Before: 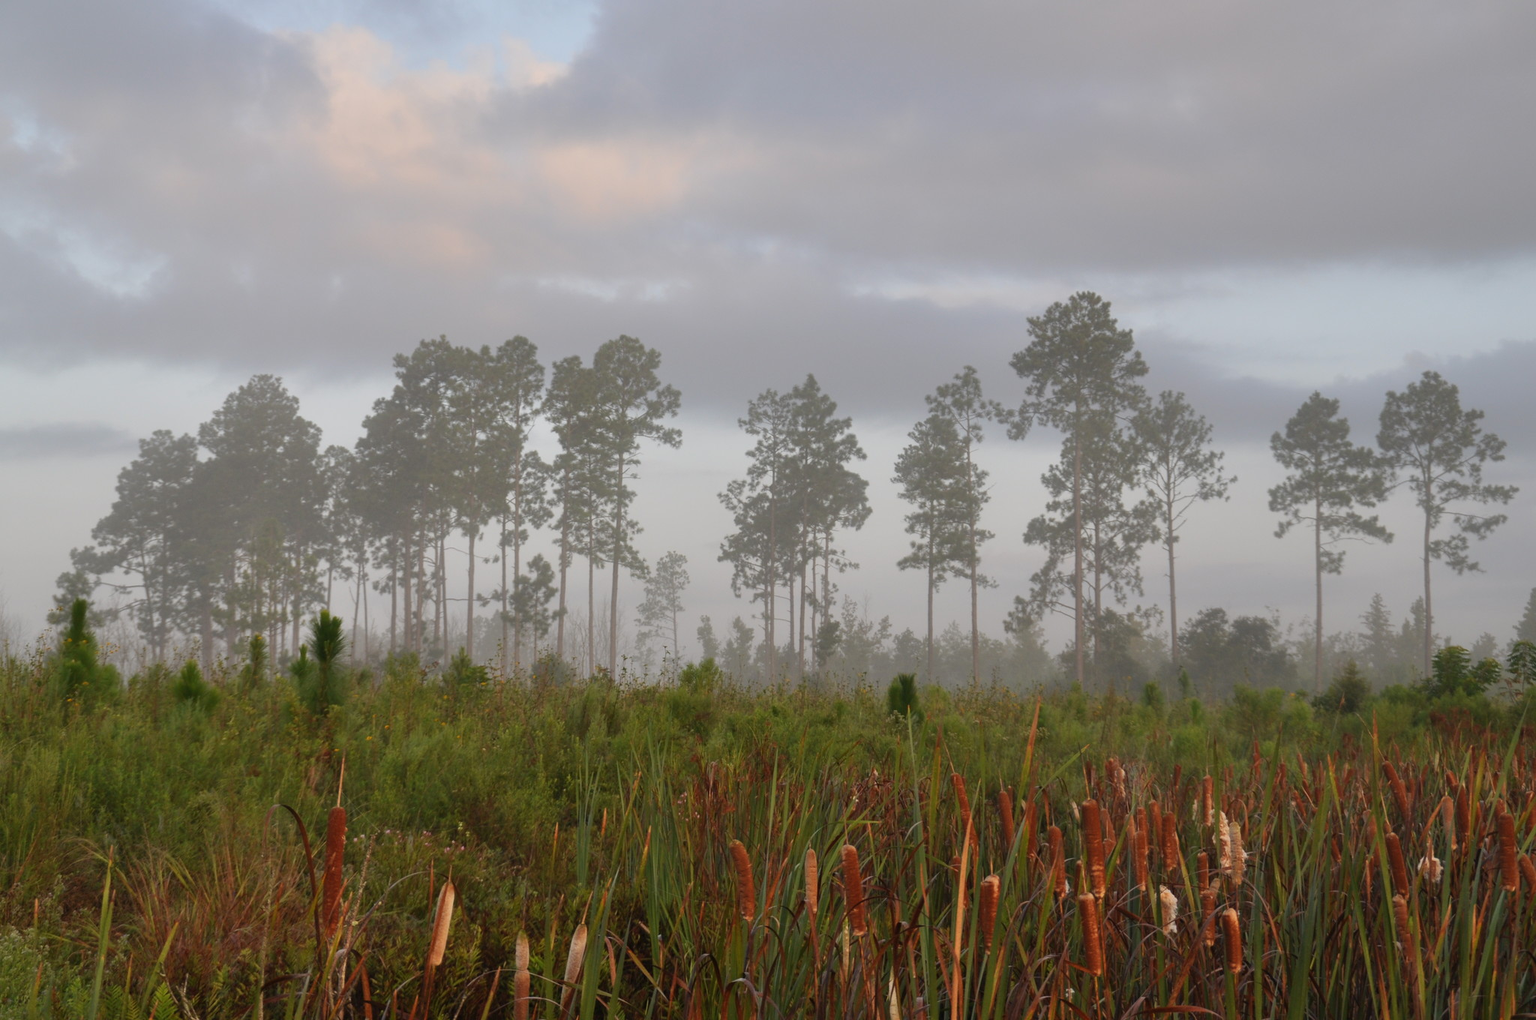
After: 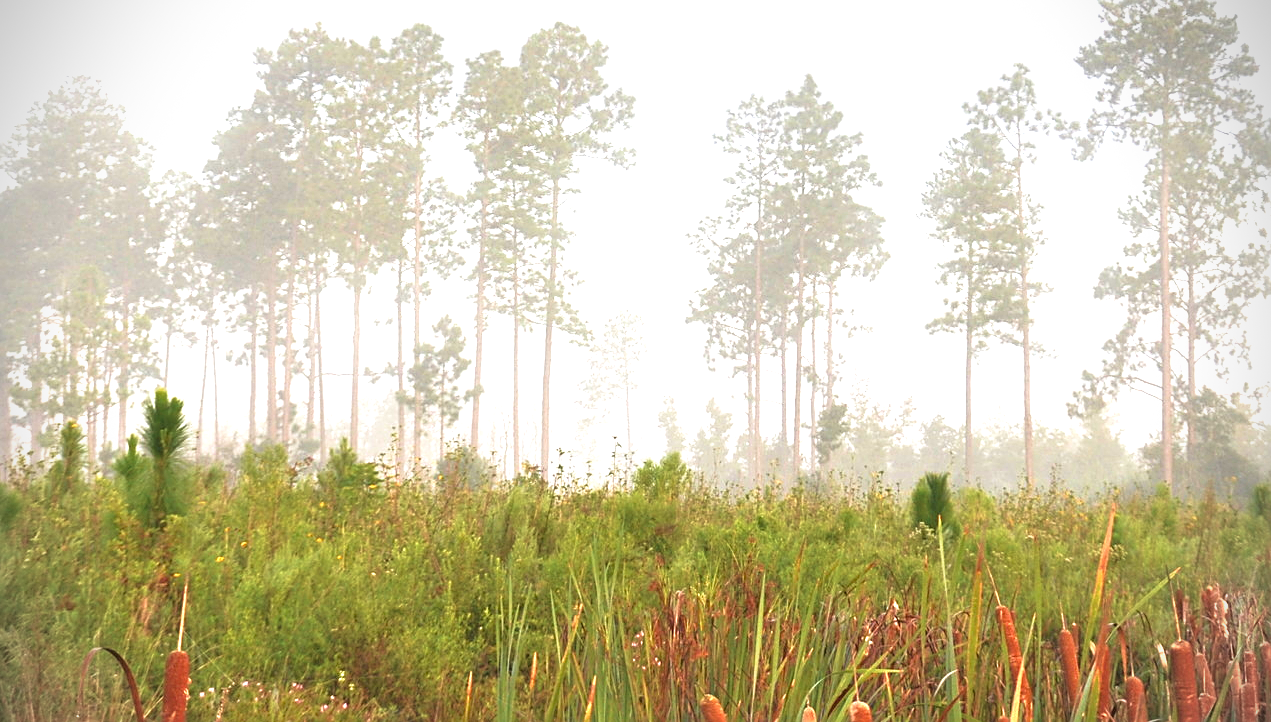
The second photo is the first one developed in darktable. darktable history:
vignetting: dithering 8-bit output, unbound false
crop: left 13.312%, top 31.28%, right 24.627%, bottom 15.582%
tone equalizer: -8 EV -1.84 EV, -7 EV -1.16 EV, -6 EV -1.62 EV, smoothing diameter 25%, edges refinement/feathering 10, preserve details guided filter
exposure: exposure 2.003 EV, compensate highlight preservation false
sharpen: on, module defaults
velvia: on, module defaults
